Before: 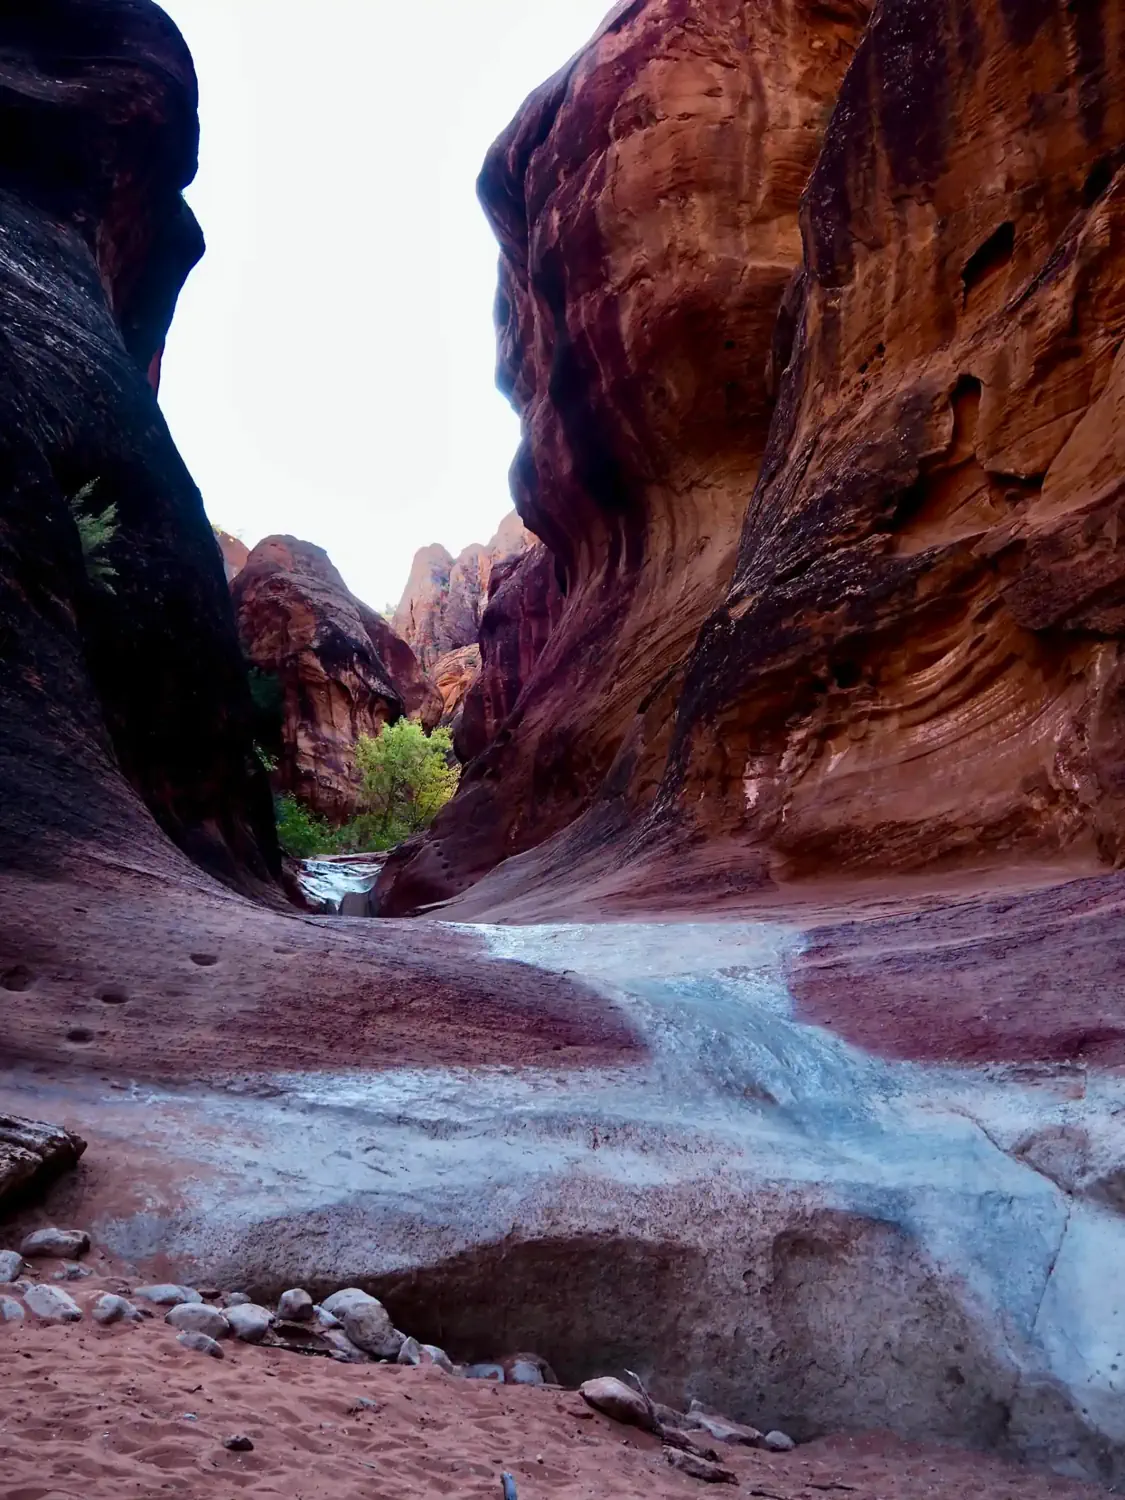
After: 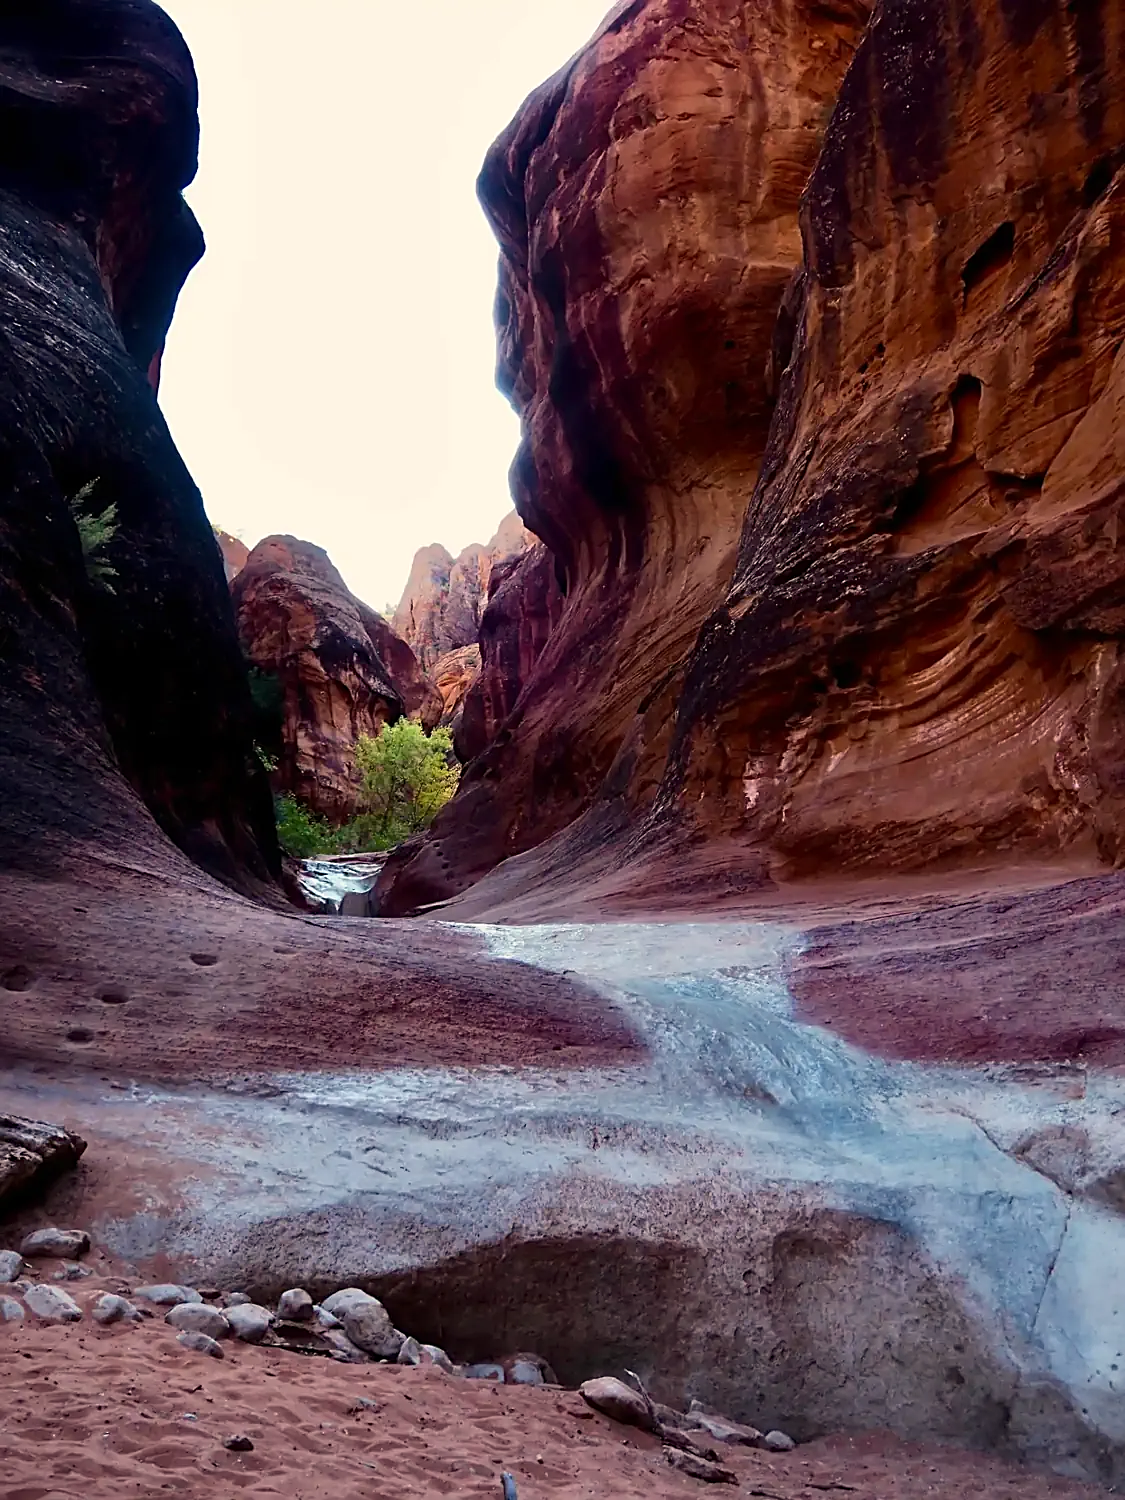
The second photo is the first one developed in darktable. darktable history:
sharpen: on, module defaults
color calibration: x 0.331, y 0.344, temperature 5673.03 K
